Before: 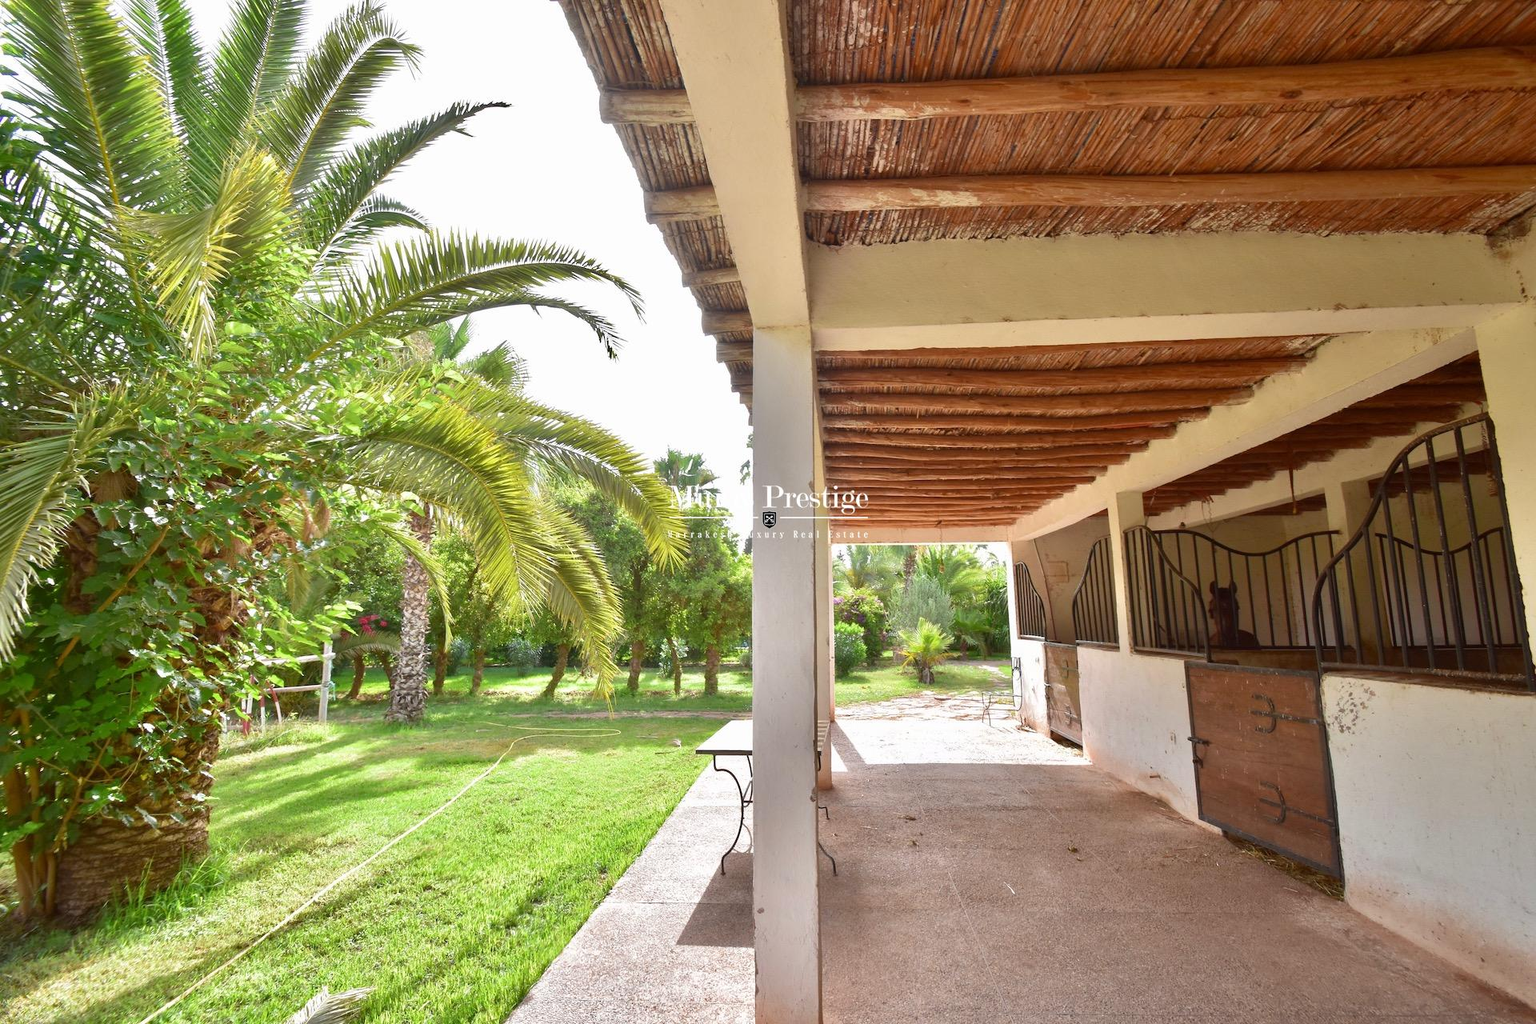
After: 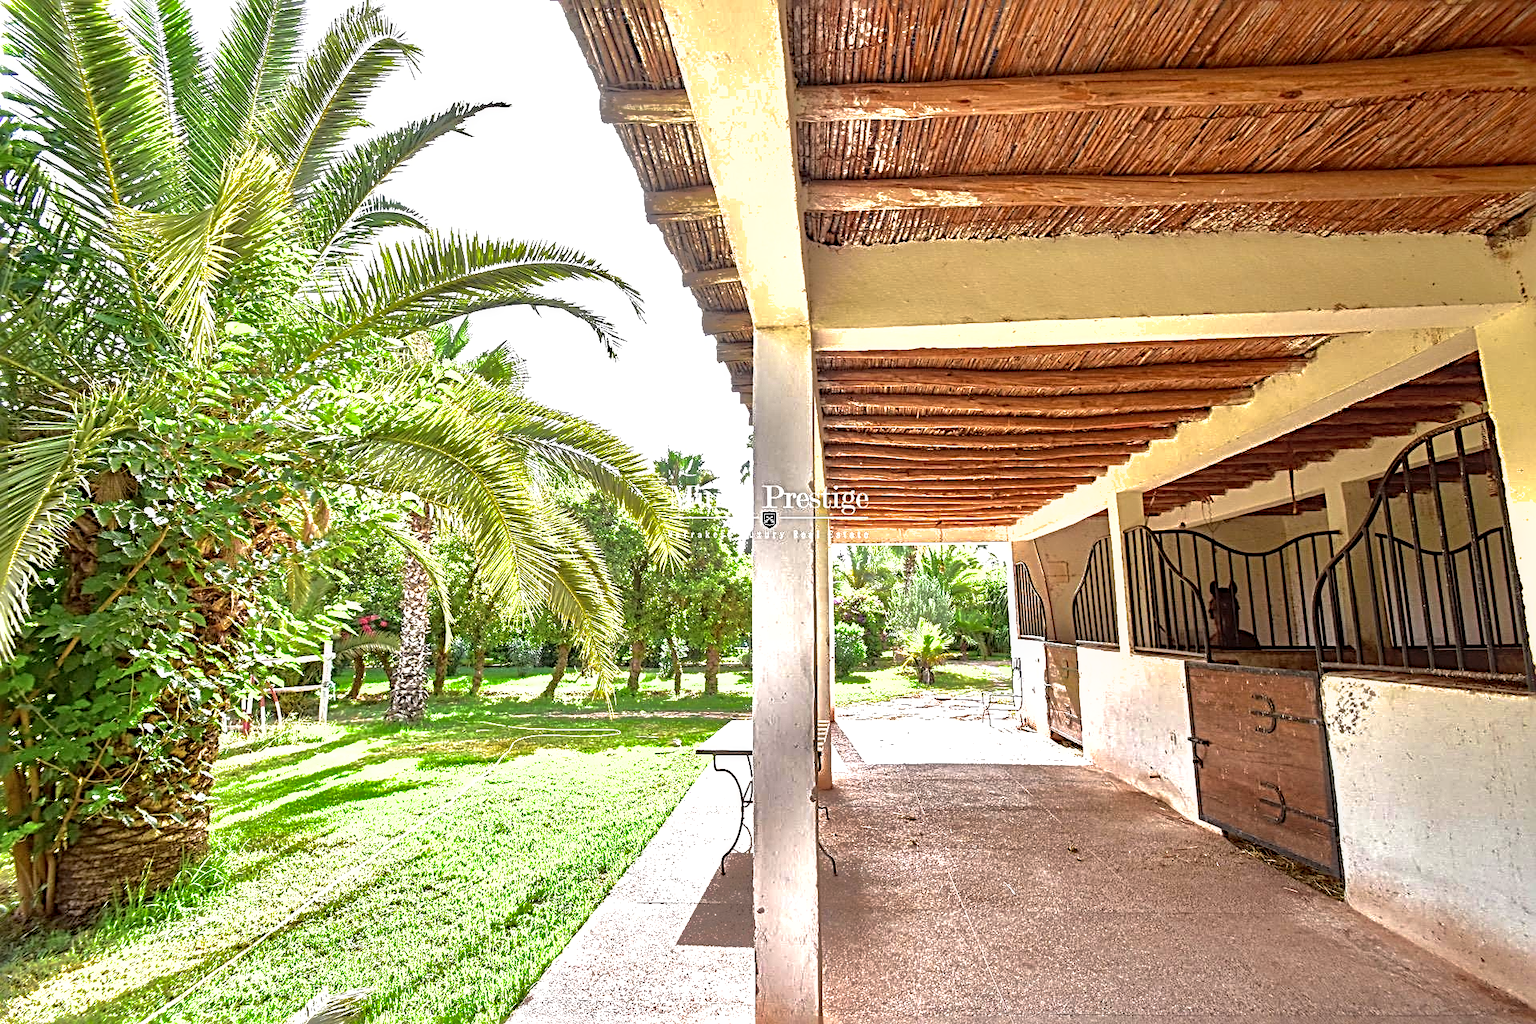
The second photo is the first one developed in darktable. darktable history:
sharpen: radius 3.652, amount 0.944
shadows and highlights: highlights -60.05
tone equalizer: -8 EV -1.05 EV, -7 EV -1.02 EV, -6 EV -0.833 EV, -5 EV -0.553 EV, -3 EV 0.574 EV, -2 EV 0.867 EV, -1 EV 1 EV, +0 EV 1.06 EV, mask exposure compensation -0.497 EV
local contrast: on, module defaults
contrast equalizer: octaves 7, y [[0.5, 0.5, 0.5, 0.539, 0.64, 0.611], [0.5 ×6], [0.5 ×6], [0 ×6], [0 ×6]], mix 0.136
